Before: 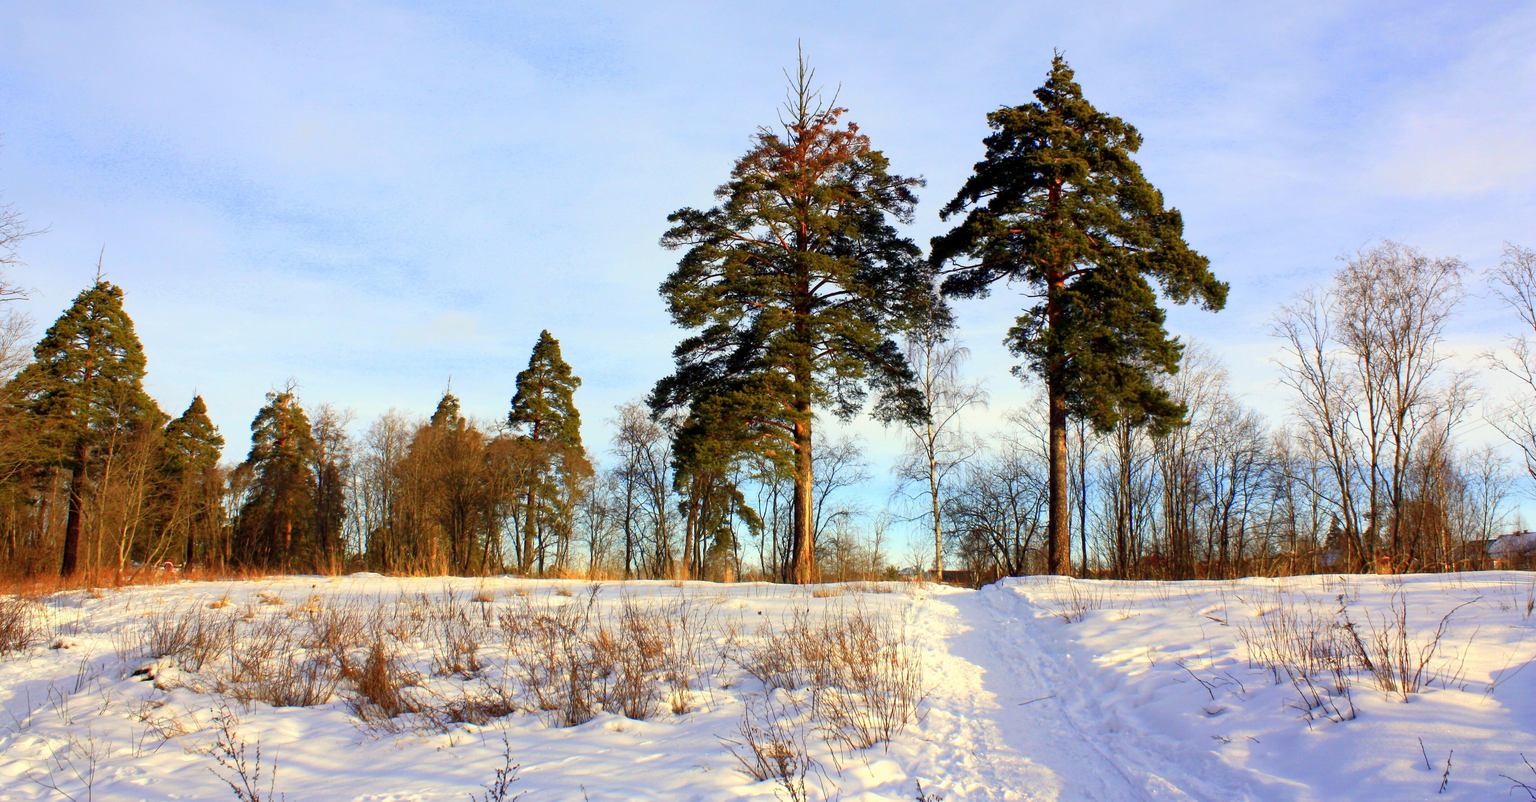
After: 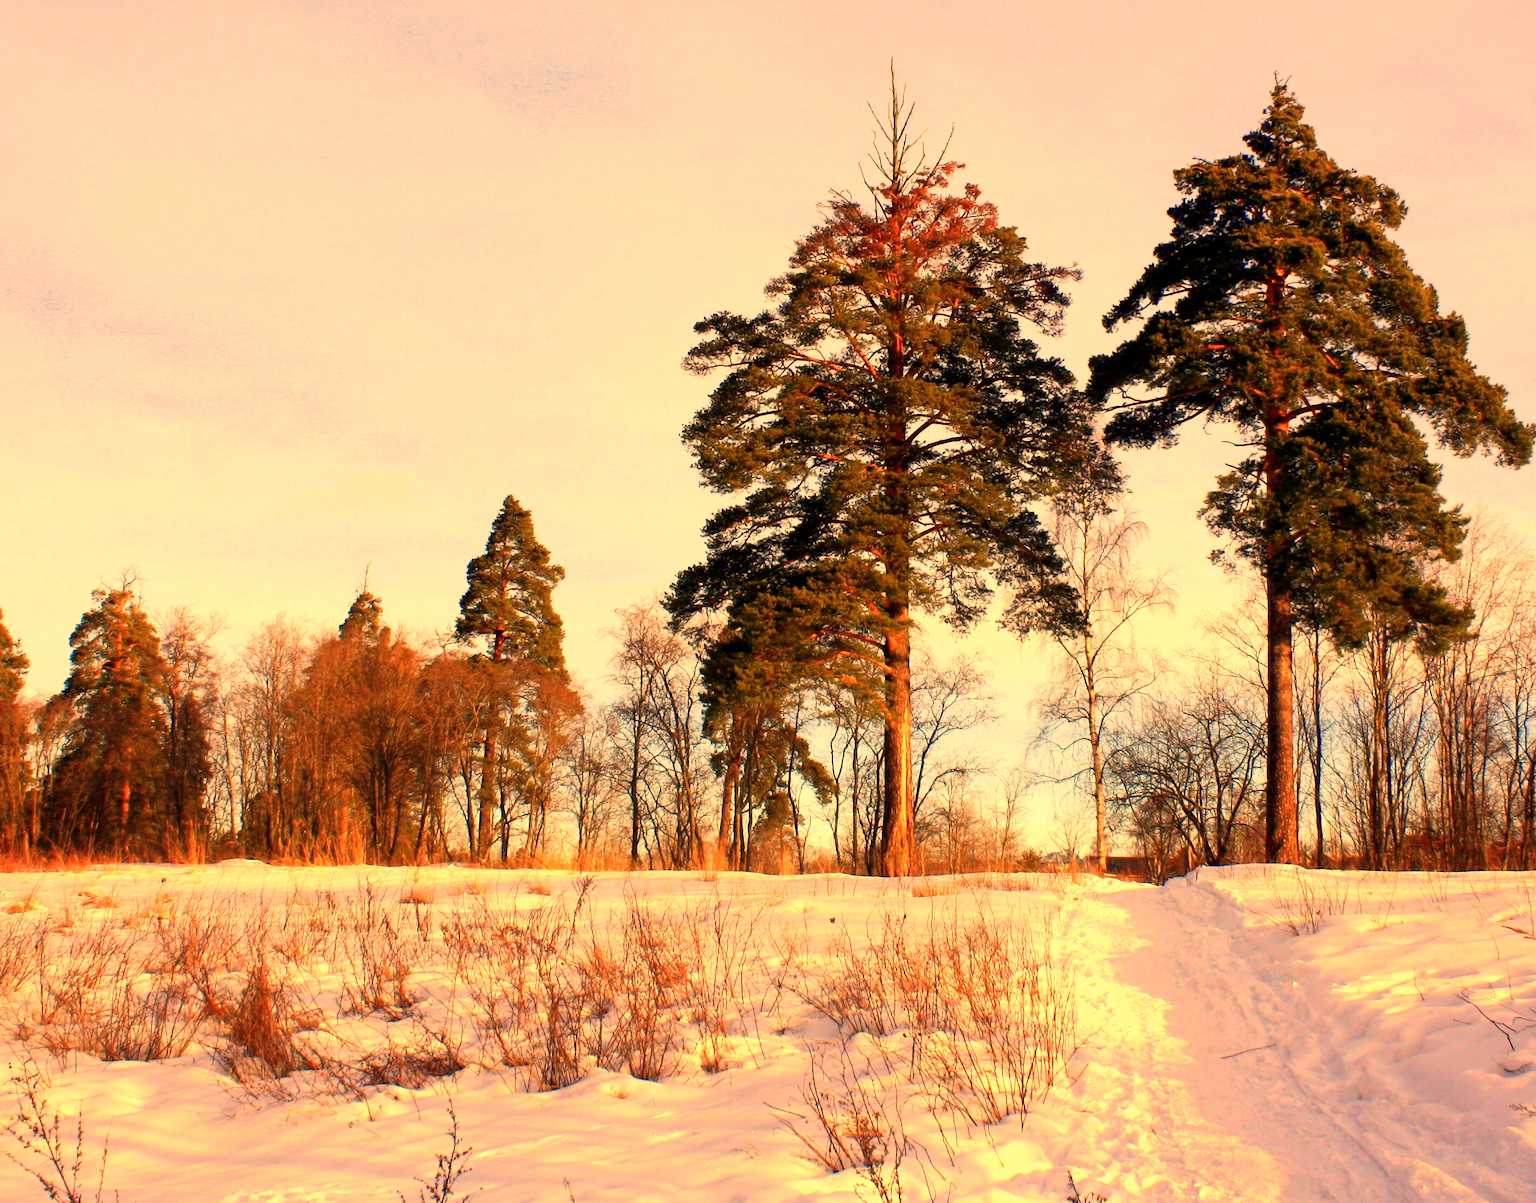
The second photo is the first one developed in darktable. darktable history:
crop and rotate: left 13.342%, right 19.991%
white balance: red 1.467, blue 0.684
